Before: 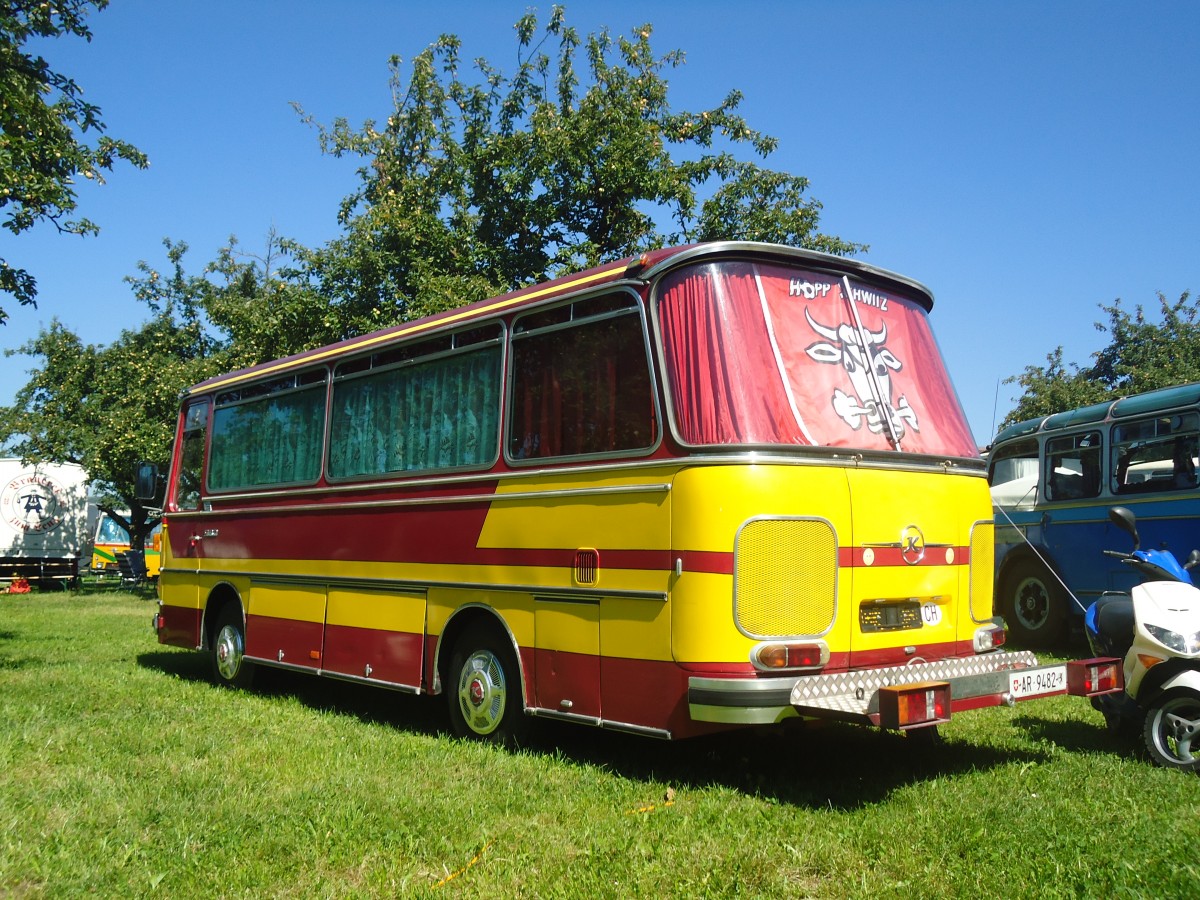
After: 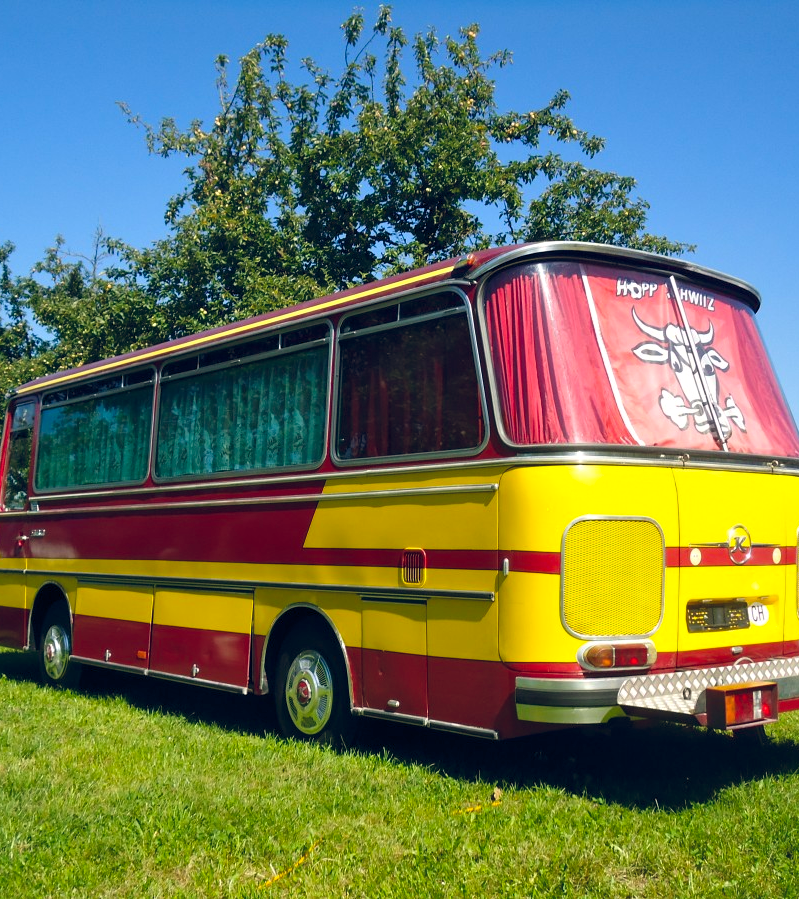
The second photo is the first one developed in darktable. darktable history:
contrast equalizer: octaves 7, y [[0.515 ×6], [0.507 ×6], [0.425 ×6], [0 ×6], [0 ×6]]
exposure: compensate highlight preservation false
color balance rgb: shadows lift › hue 87.51°, highlights gain › chroma 0.68%, highlights gain › hue 55.1°, global offset › chroma 0.13%, global offset › hue 253.66°, linear chroma grading › global chroma 0.5%, perceptual saturation grading › global saturation 16.38%
crop and rotate: left 14.436%, right 18.898%
